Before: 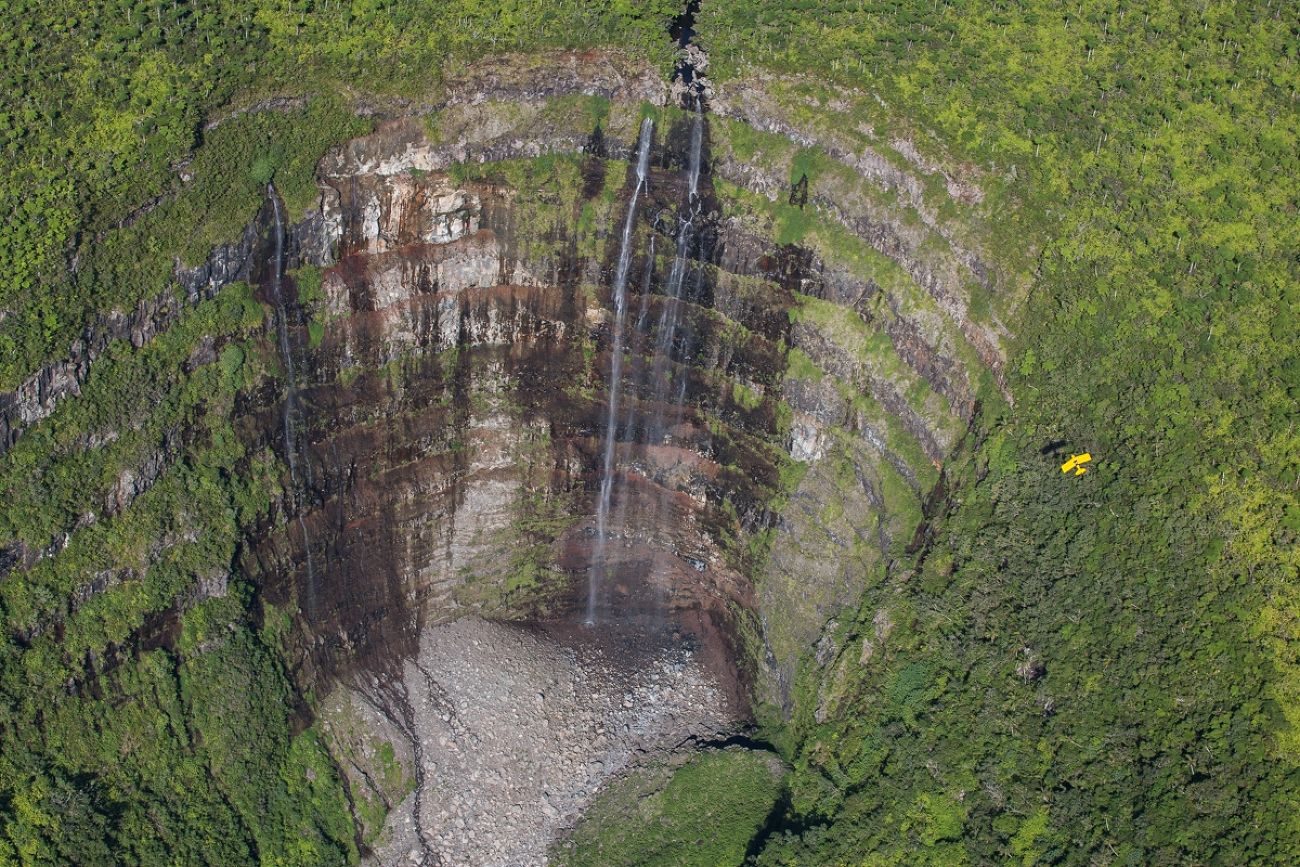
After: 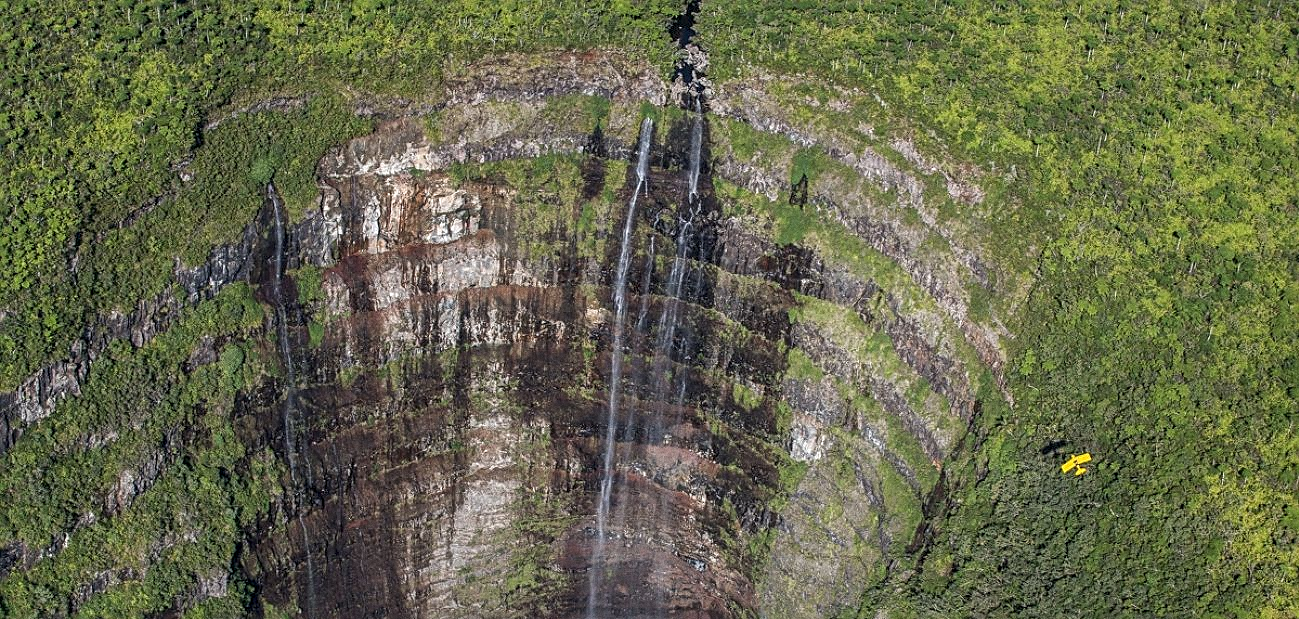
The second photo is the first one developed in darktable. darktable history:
sharpen: on, module defaults
local contrast: detail 130%
crop: bottom 28.576%
grain: coarseness 0.47 ISO
